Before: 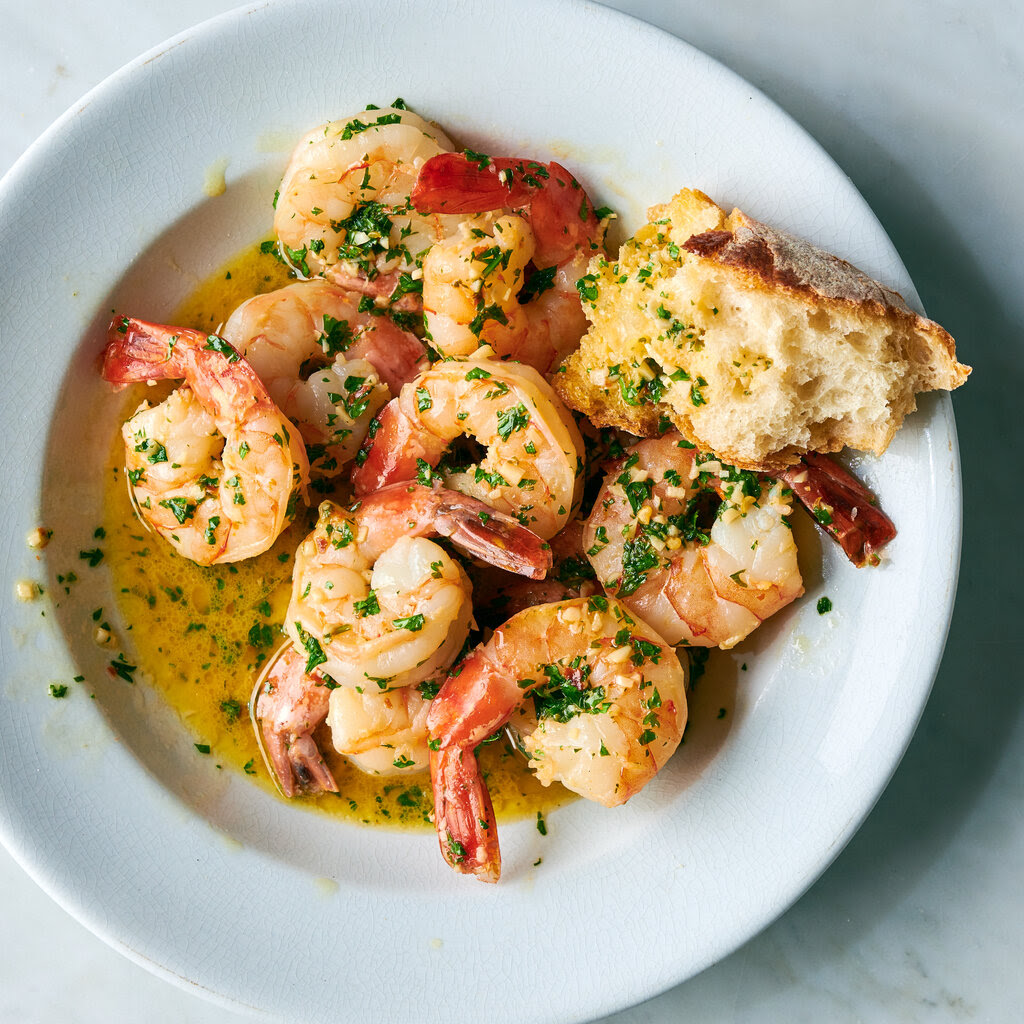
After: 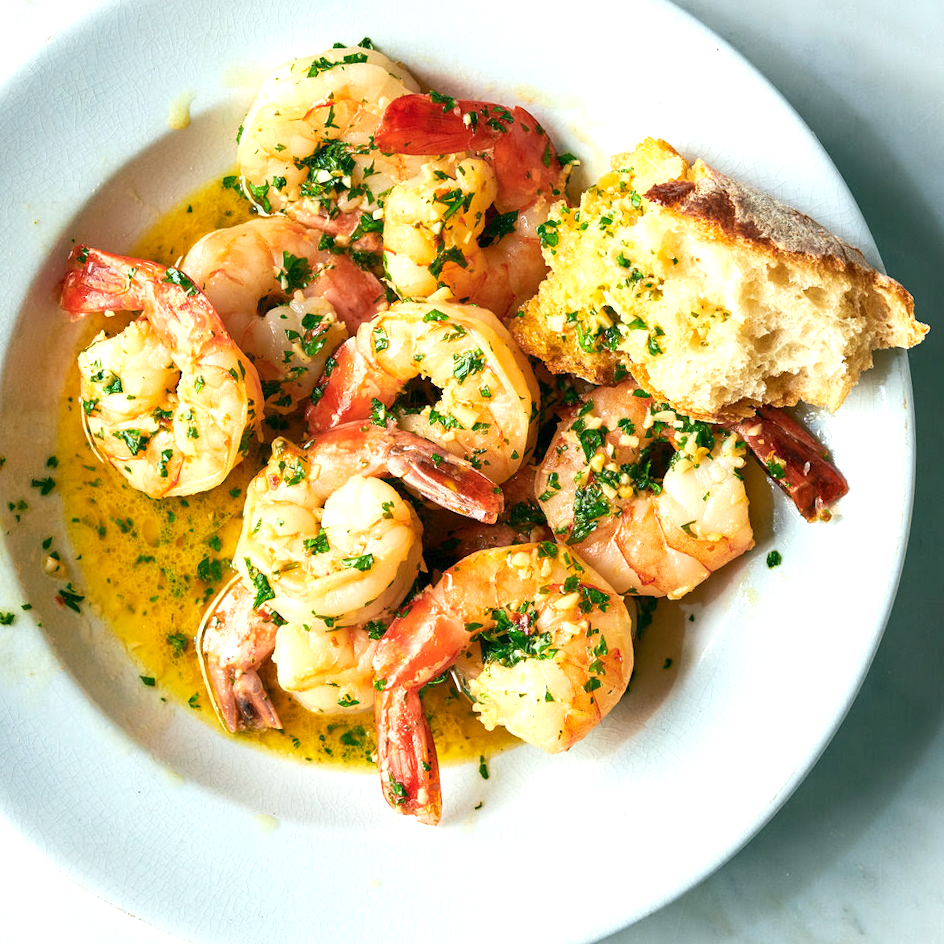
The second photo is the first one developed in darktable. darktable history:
crop and rotate: angle -1.96°, left 3.097%, top 4.154%, right 1.586%, bottom 0.529%
exposure: exposure 0.6 EV, compensate highlight preservation false
color correction: highlights a* -2.68, highlights b* 2.57
